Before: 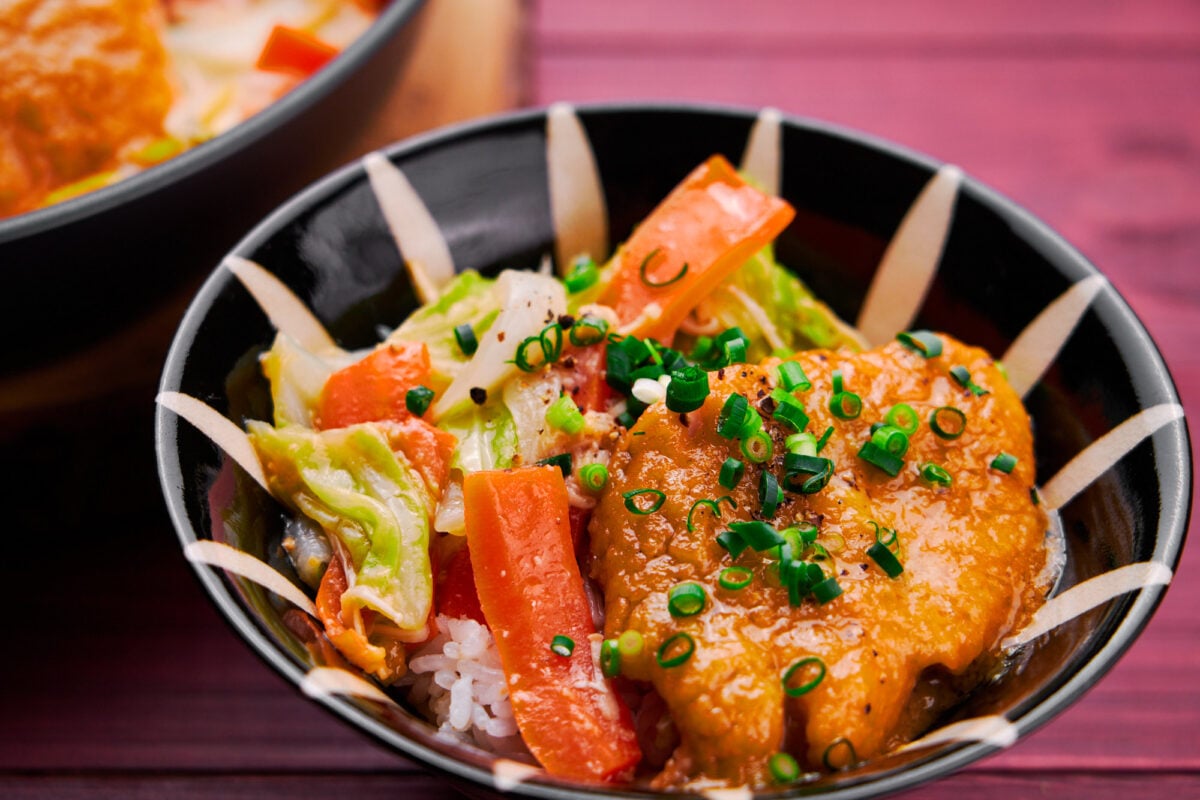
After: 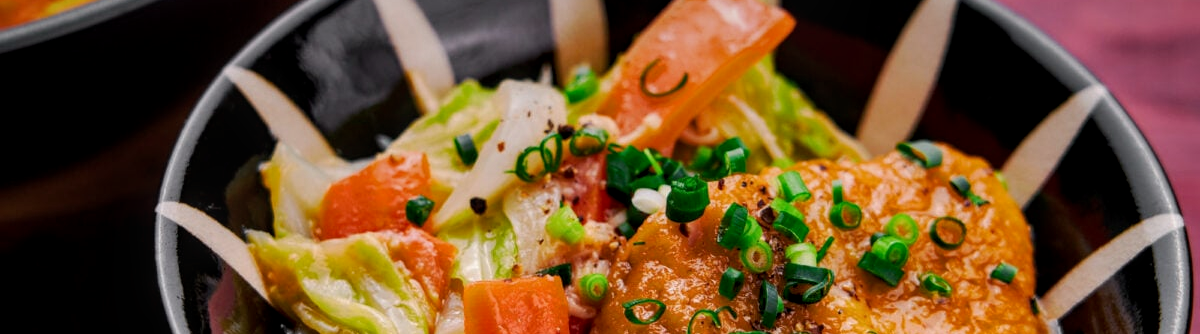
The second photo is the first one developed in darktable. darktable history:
crop and rotate: top 23.84%, bottom 34.294%
graduated density: rotation -0.352°, offset 57.64
exposure: black level correction 0.001, compensate highlight preservation false
local contrast: on, module defaults
